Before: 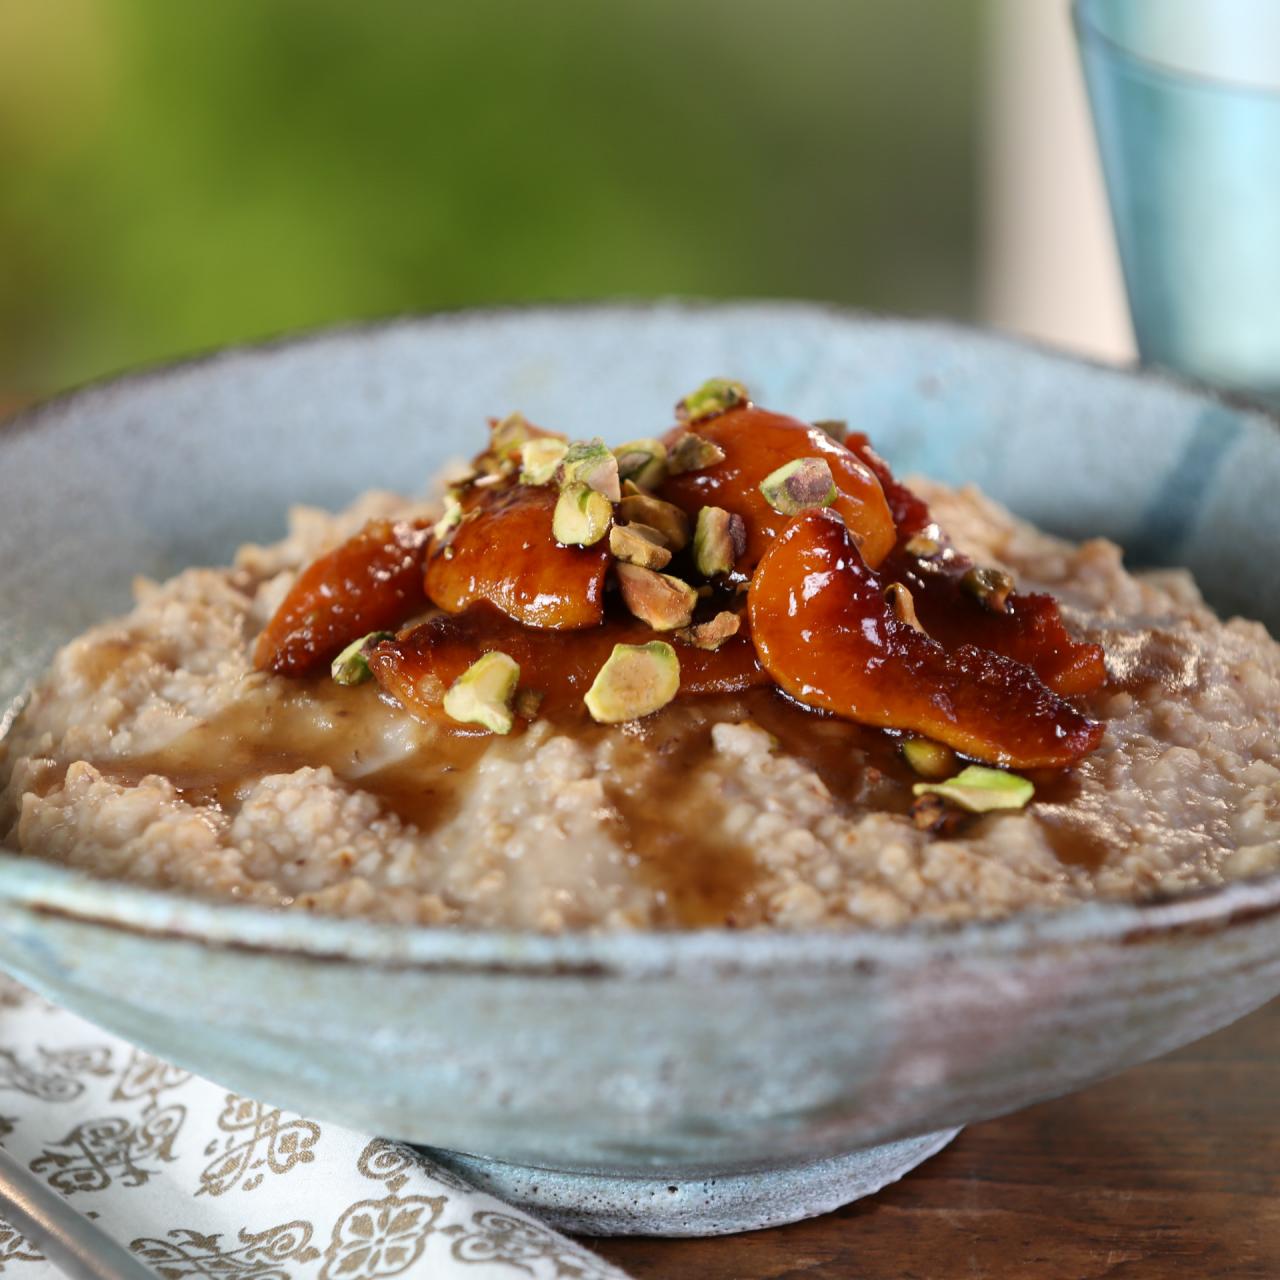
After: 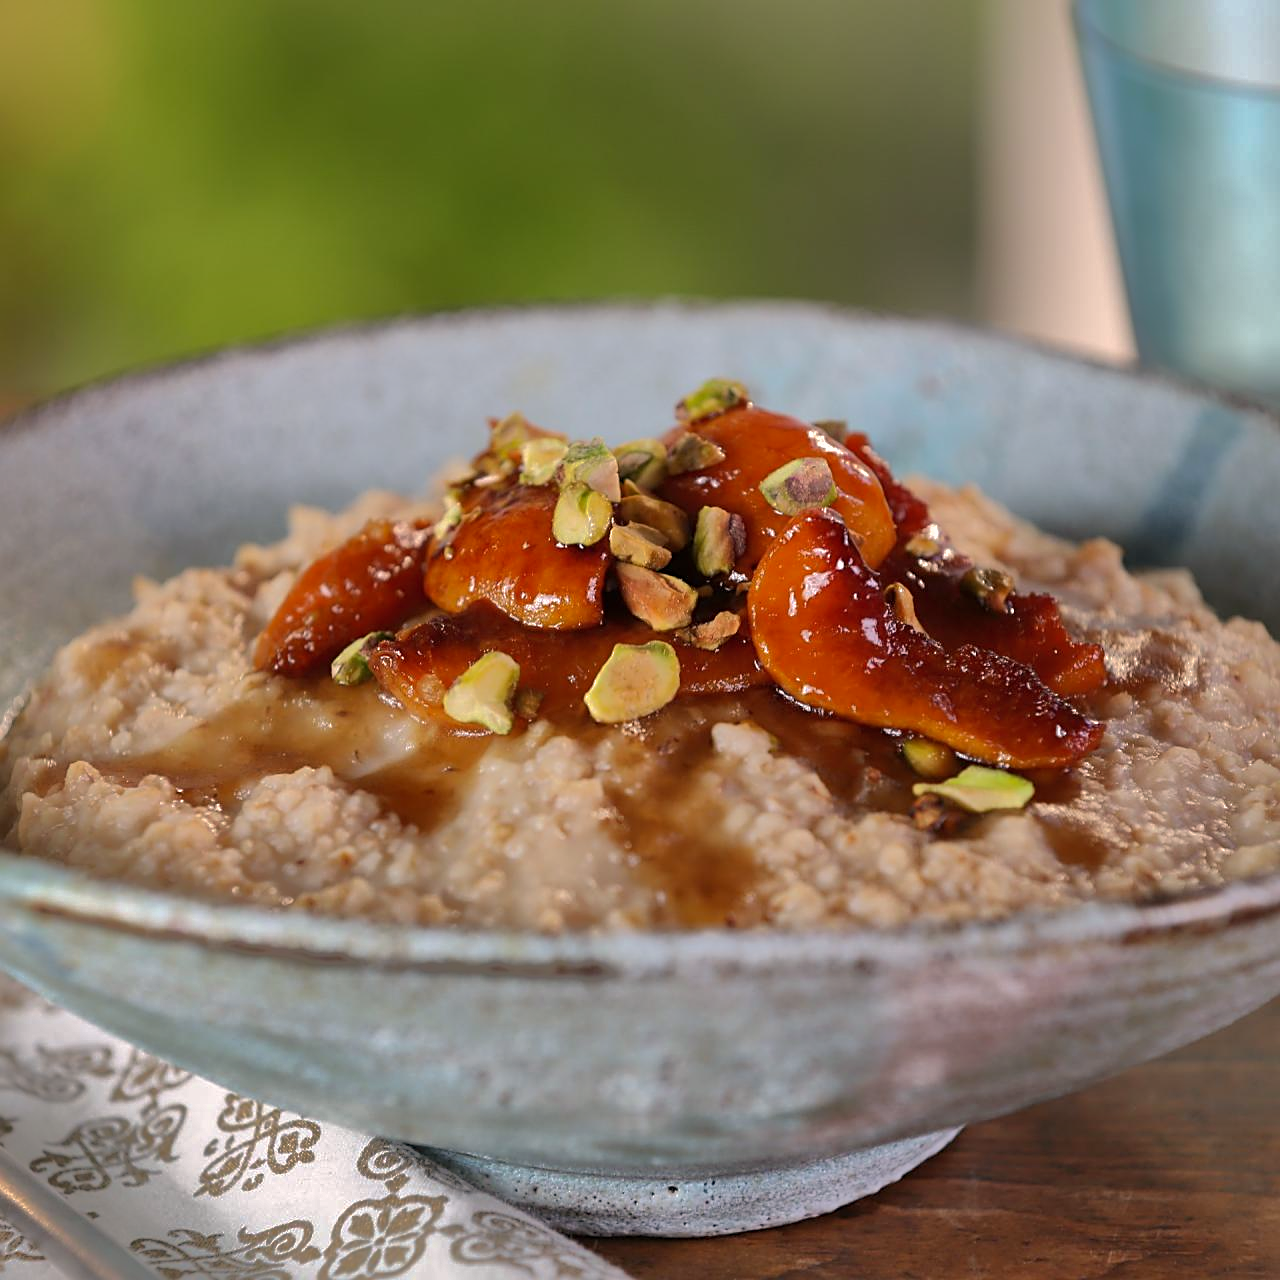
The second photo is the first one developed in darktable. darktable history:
shadows and highlights: shadows 38.43, highlights -74.54
color correction: highlights a* 5.81, highlights b* 4.84
sharpen: on, module defaults
